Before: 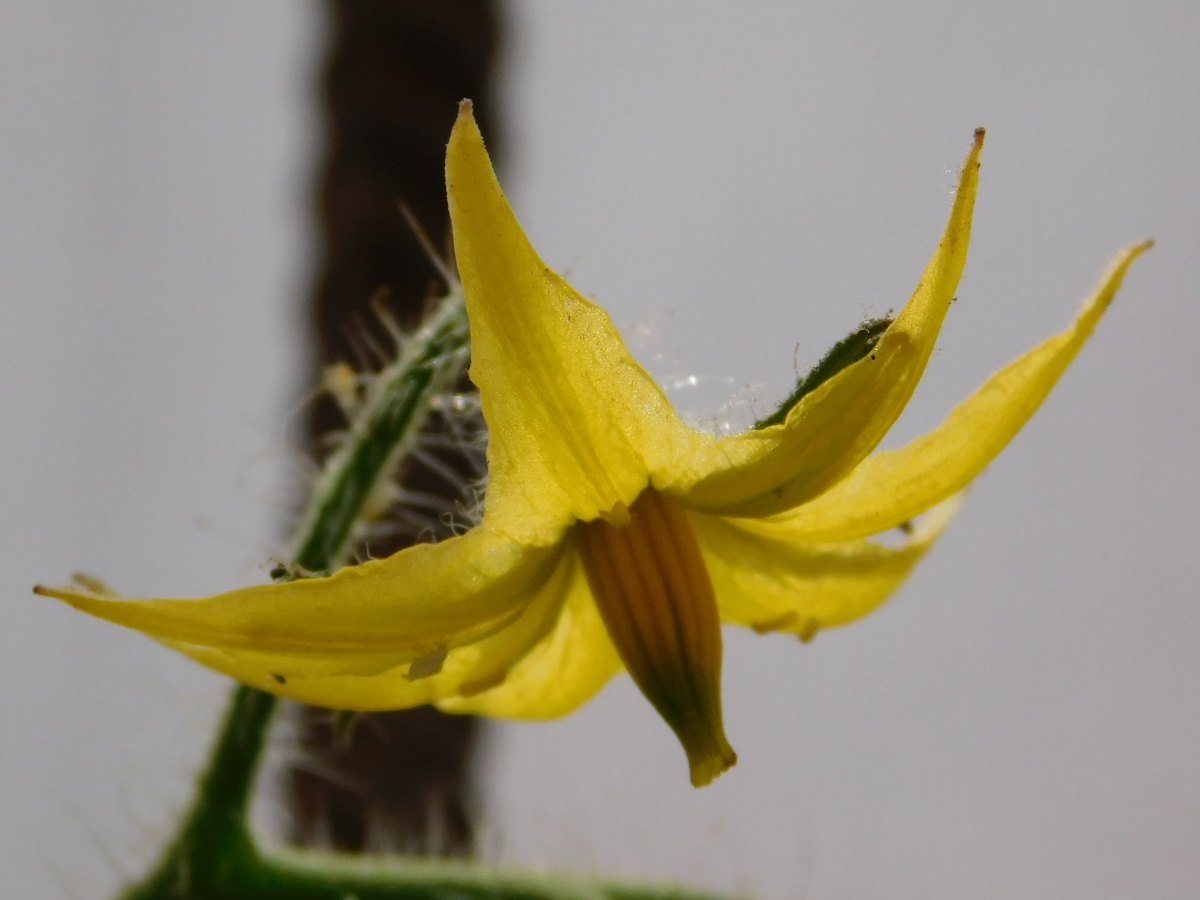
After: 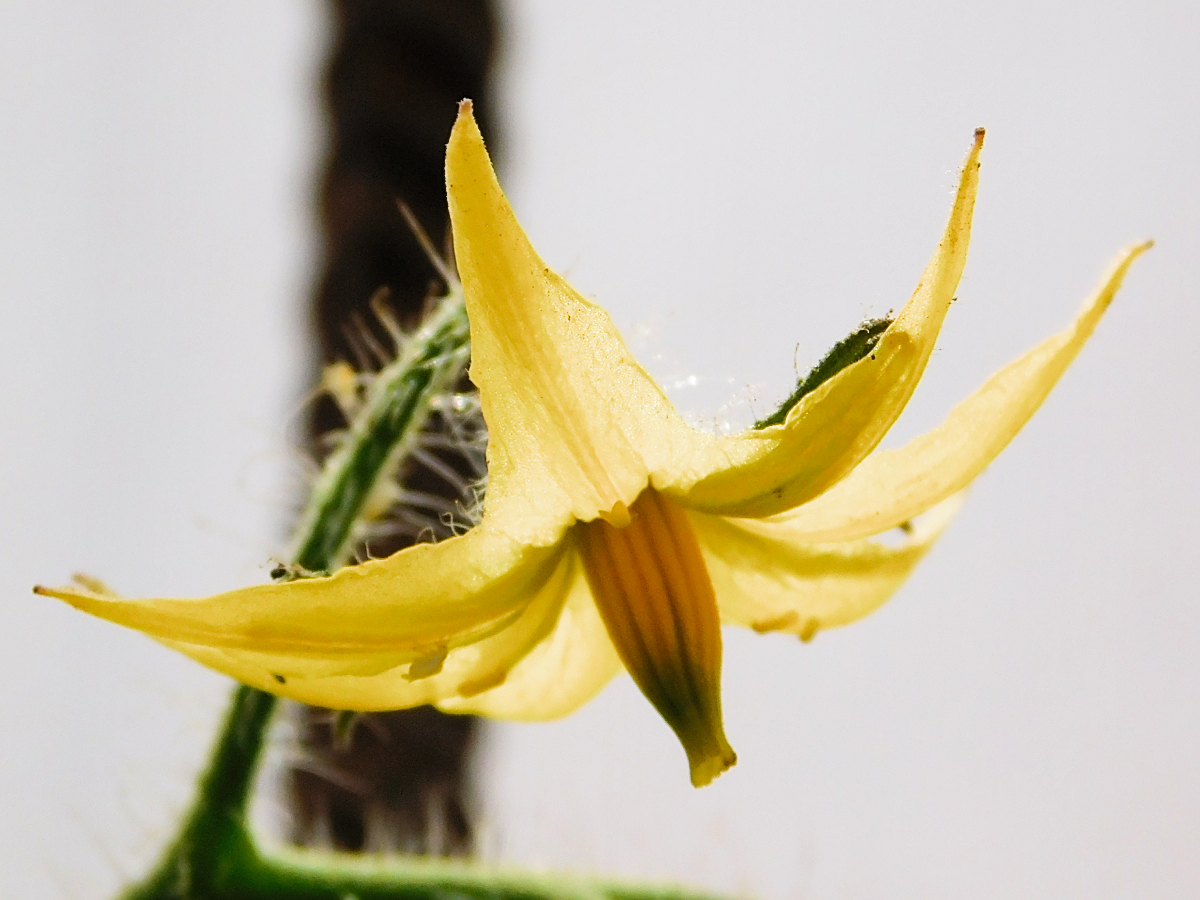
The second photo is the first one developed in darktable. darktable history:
filmic rgb: middle gray luminance 9.23%, black relative exposure -10.55 EV, white relative exposure 3.45 EV, threshold 6 EV, target black luminance 0%, hardness 5.98, latitude 59.69%, contrast 1.087, highlights saturation mix 5%, shadows ↔ highlights balance 29.23%, add noise in highlights 0, color science v3 (2019), use custom middle-gray values true, iterations of high-quality reconstruction 0, contrast in highlights soft, enable highlight reconstruction true
contrast brightness saturation: contrast 0.07, brightness 0.08, saturation 0.18
sharpen: amount 0.75
